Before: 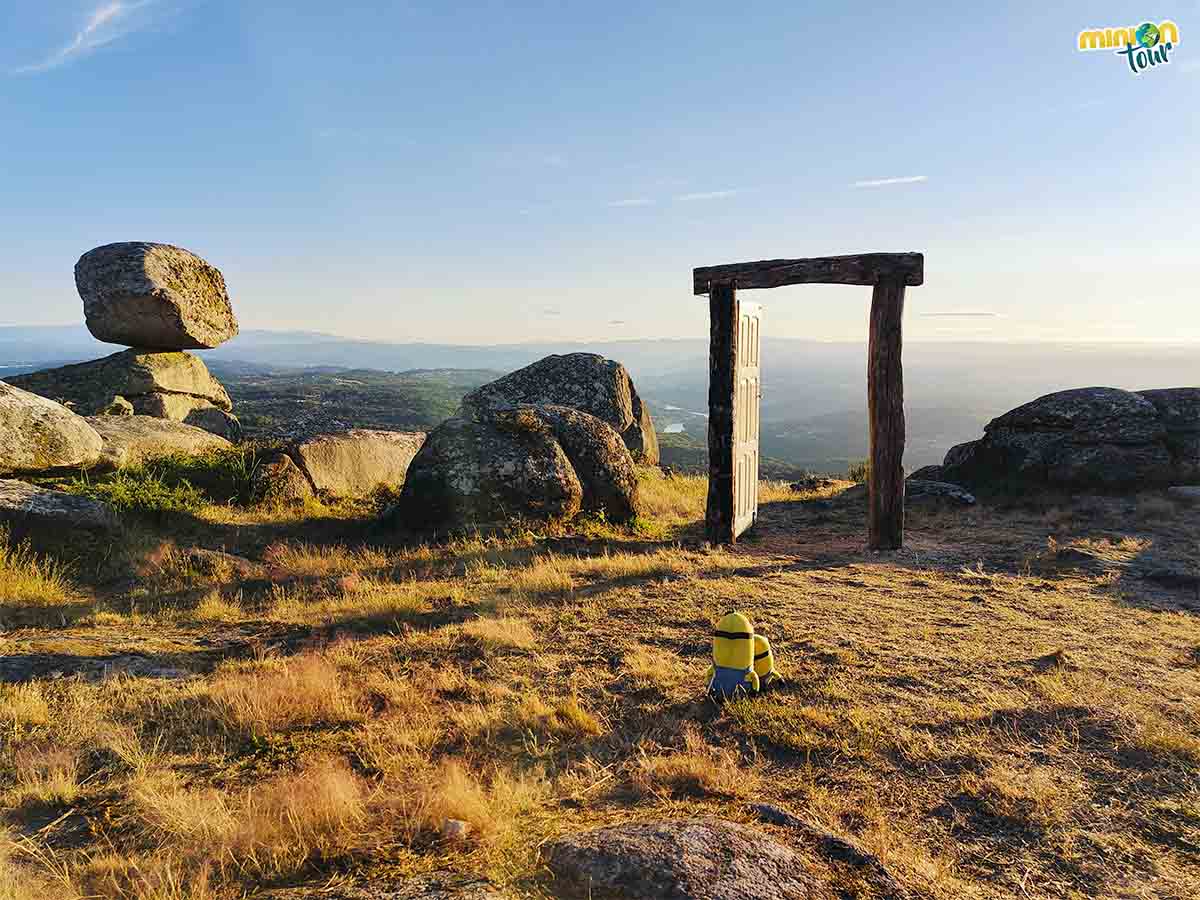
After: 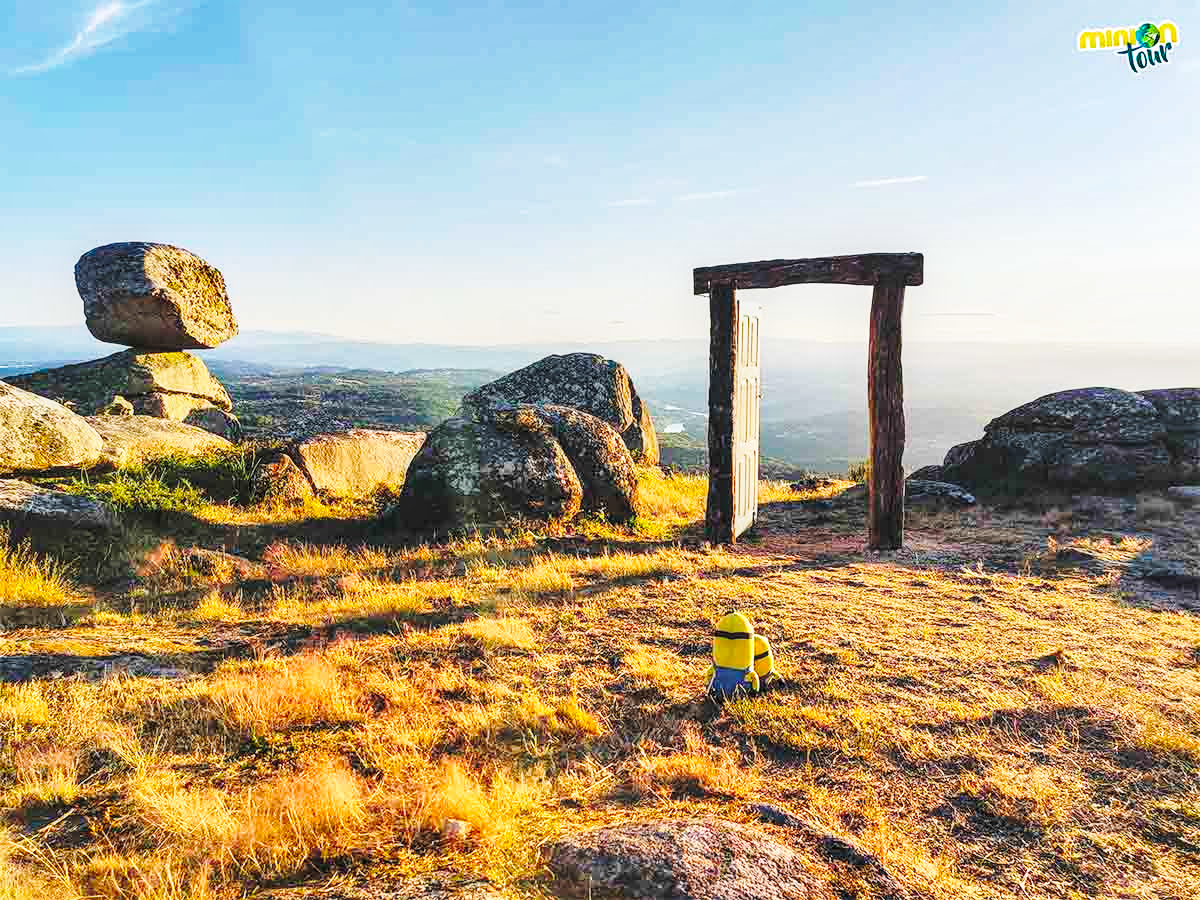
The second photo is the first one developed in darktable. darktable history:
shadows and highlights: low approximation 0.01, soften with gaussian
contrast brightness saturation: brightness 0.15
local contrast: on, module defaults
base curve: curves: ch0 [(0, 0) (0.028, 0.03) (0.121, 0.232) (0.46, 0.748) (0.859, 0.968) (1, 1)], preserve colors none
